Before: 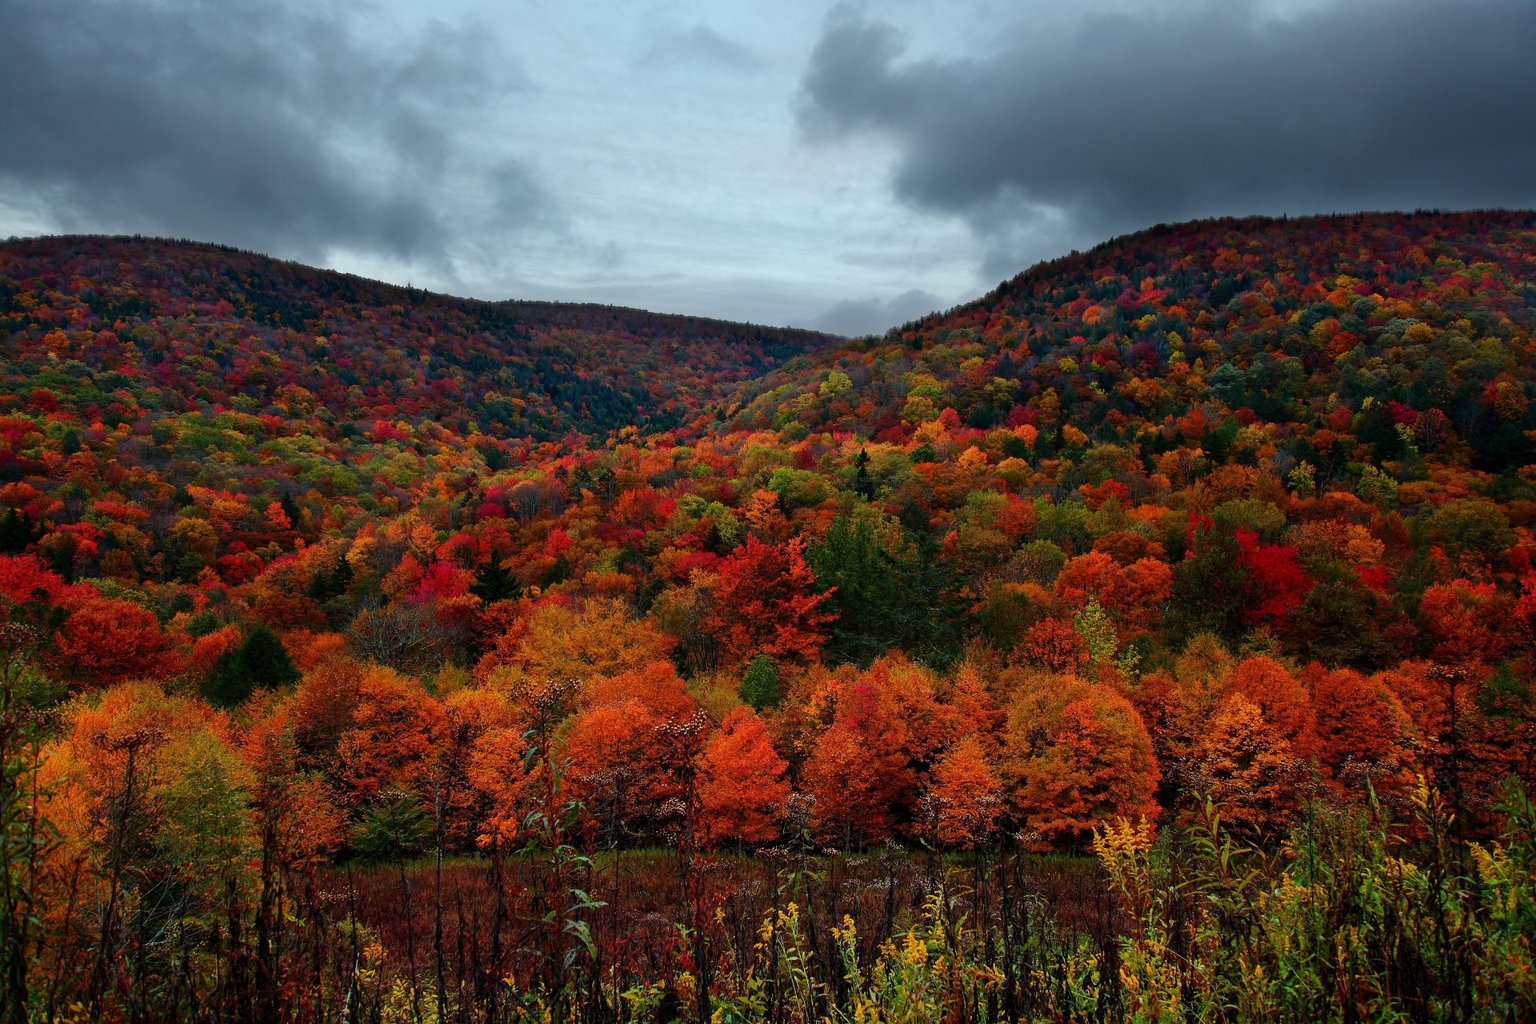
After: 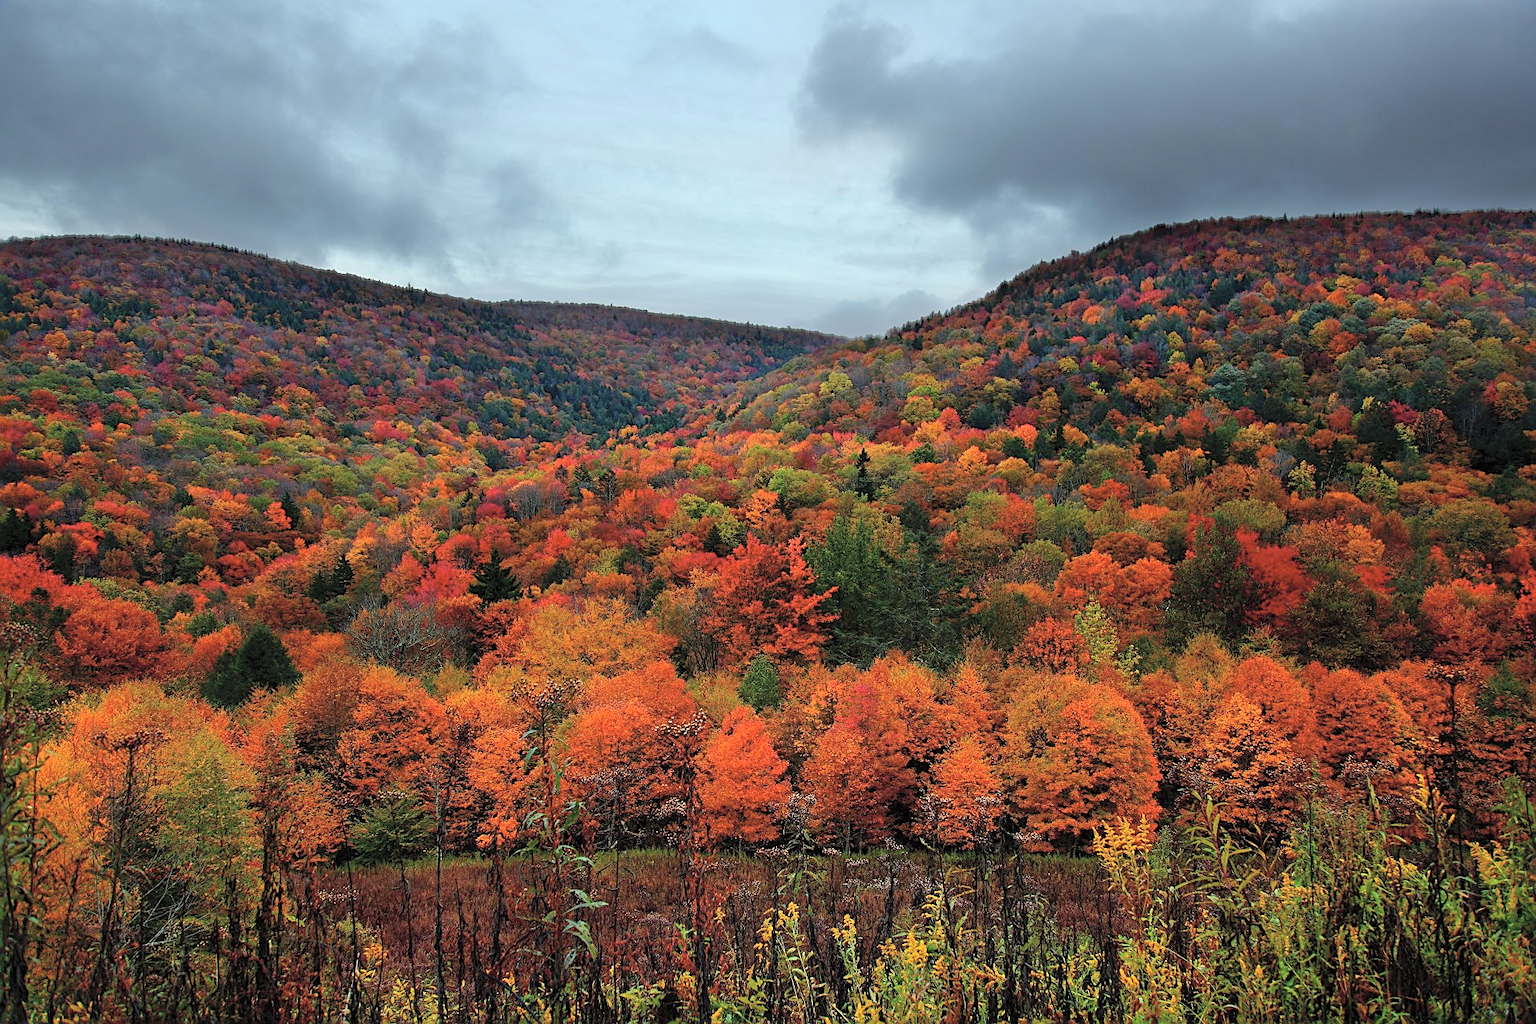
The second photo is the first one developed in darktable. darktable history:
contrast brightness saturation: brightness 0.282
sharpen: on, module defaults
